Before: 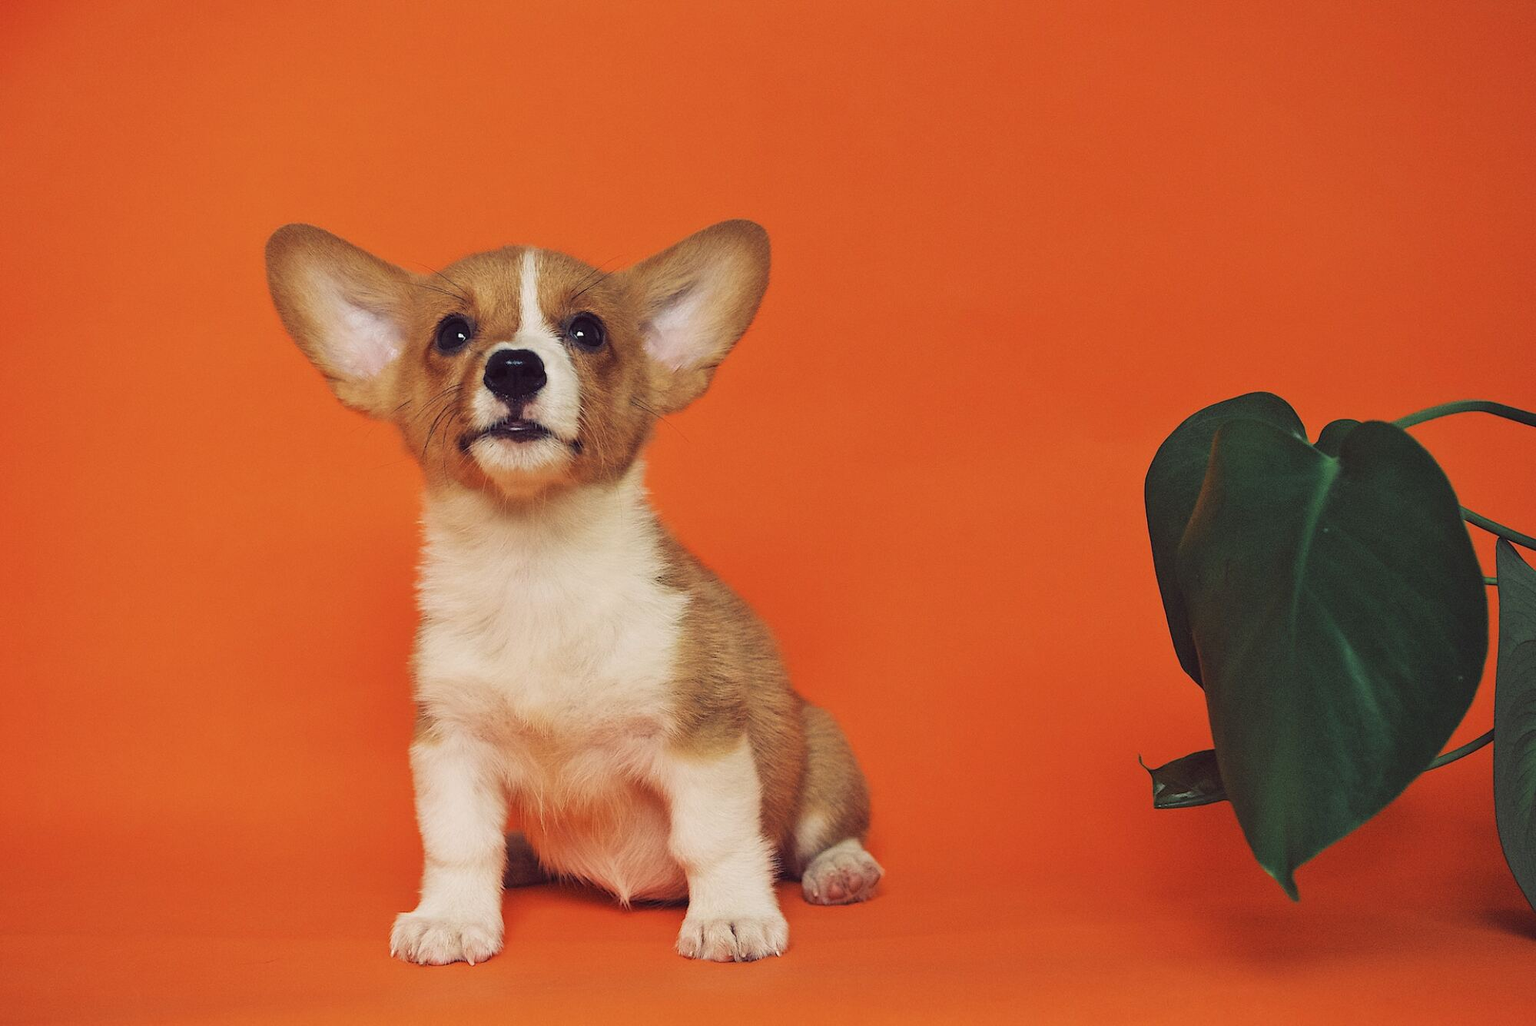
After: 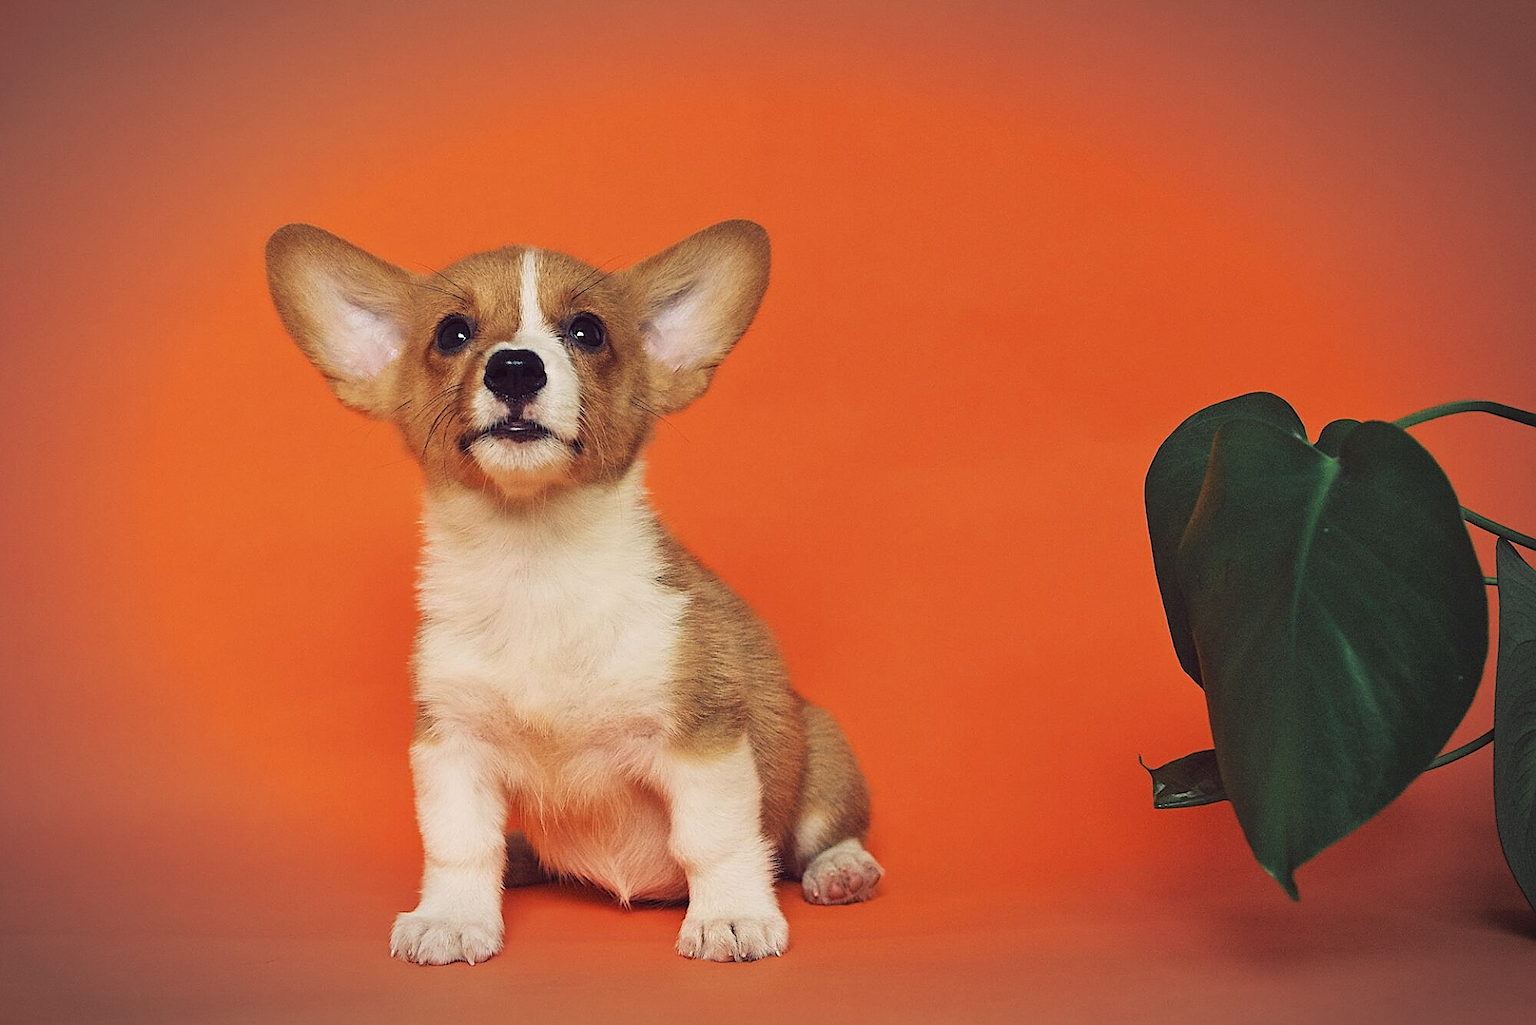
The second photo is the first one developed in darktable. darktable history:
sharpen: on, module defaults
contrast brightness saturation: contrast 0.1, brightness 0.02, saturation 0.02
vignetting: automatic ratio true
